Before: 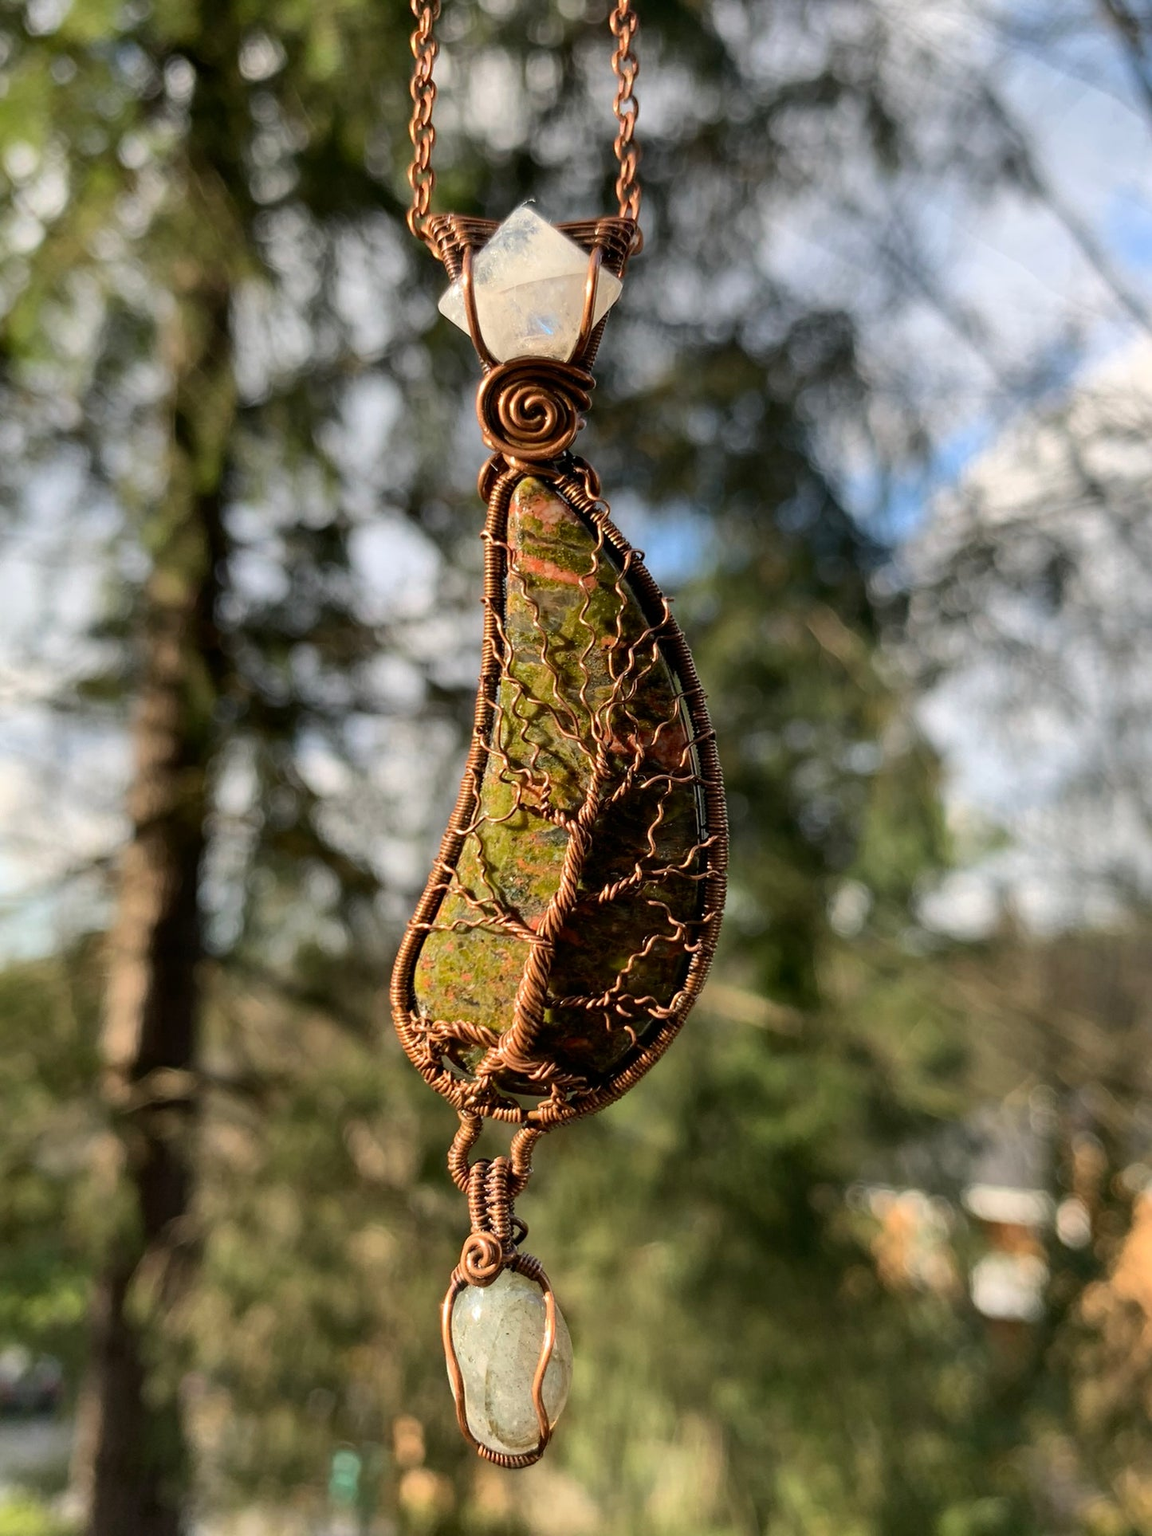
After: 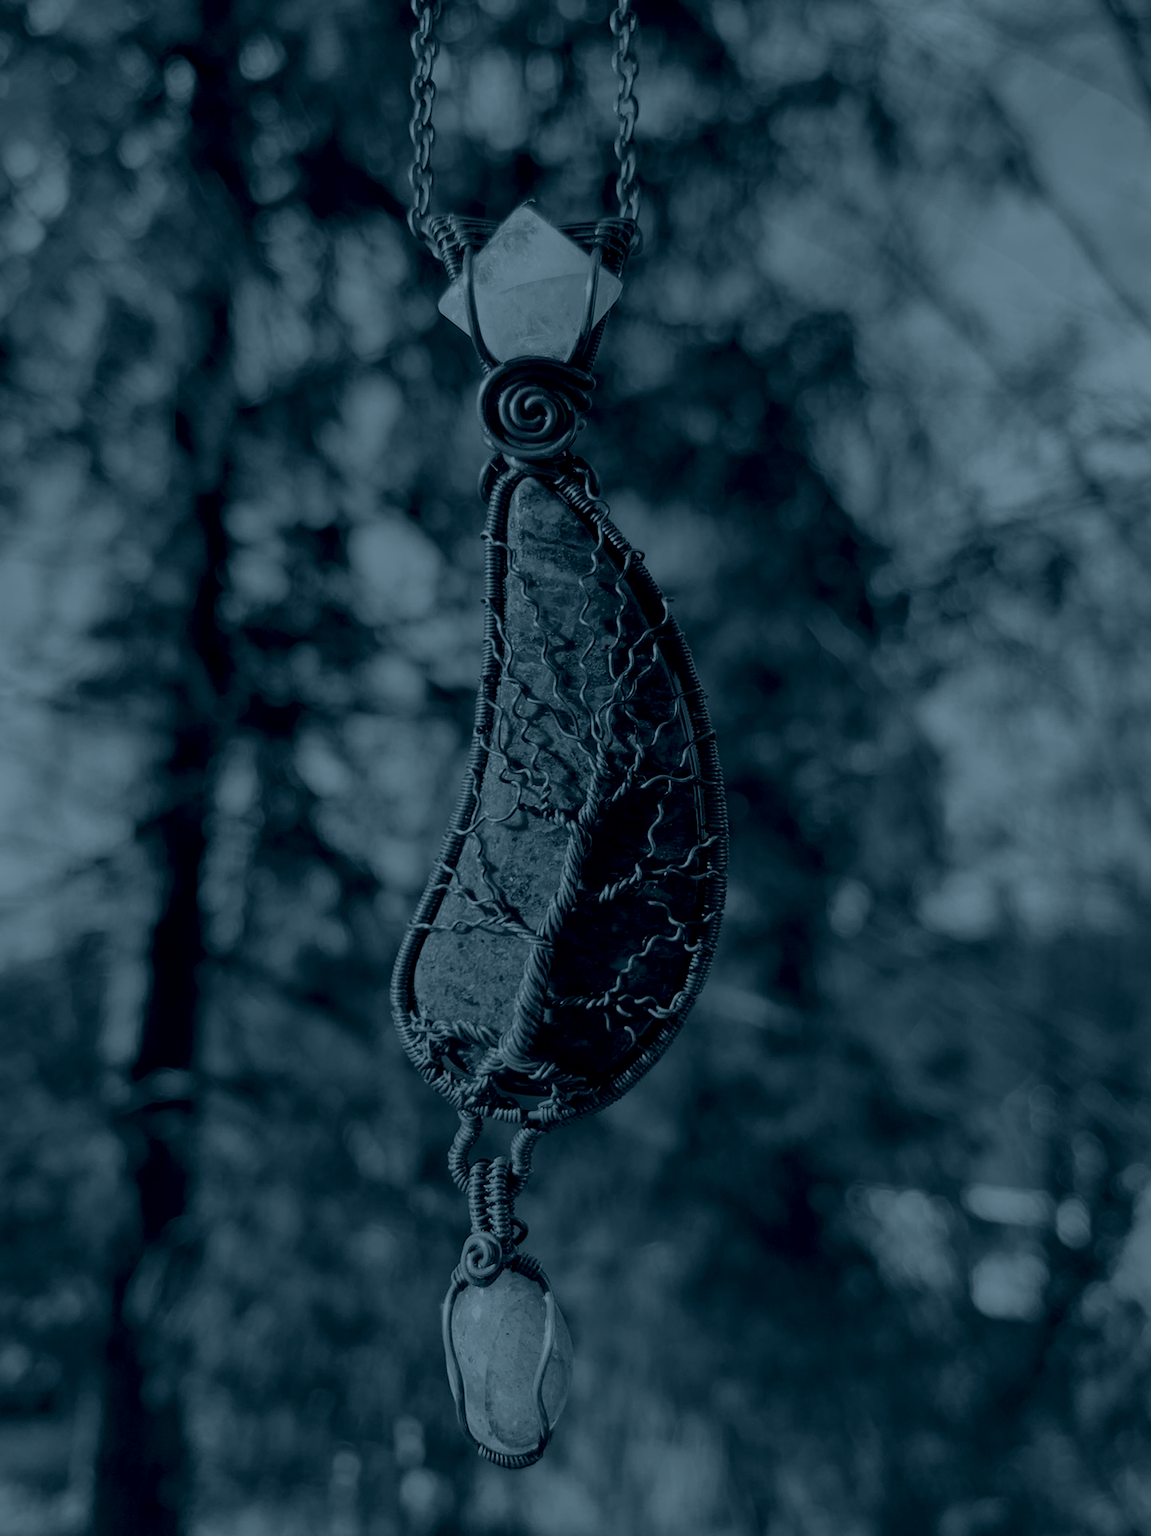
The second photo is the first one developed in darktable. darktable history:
white balance: emerald 1
colorize: hue 194.4°, saturation 29%, source mix 61.75%, lightness 3.98%, version 1
